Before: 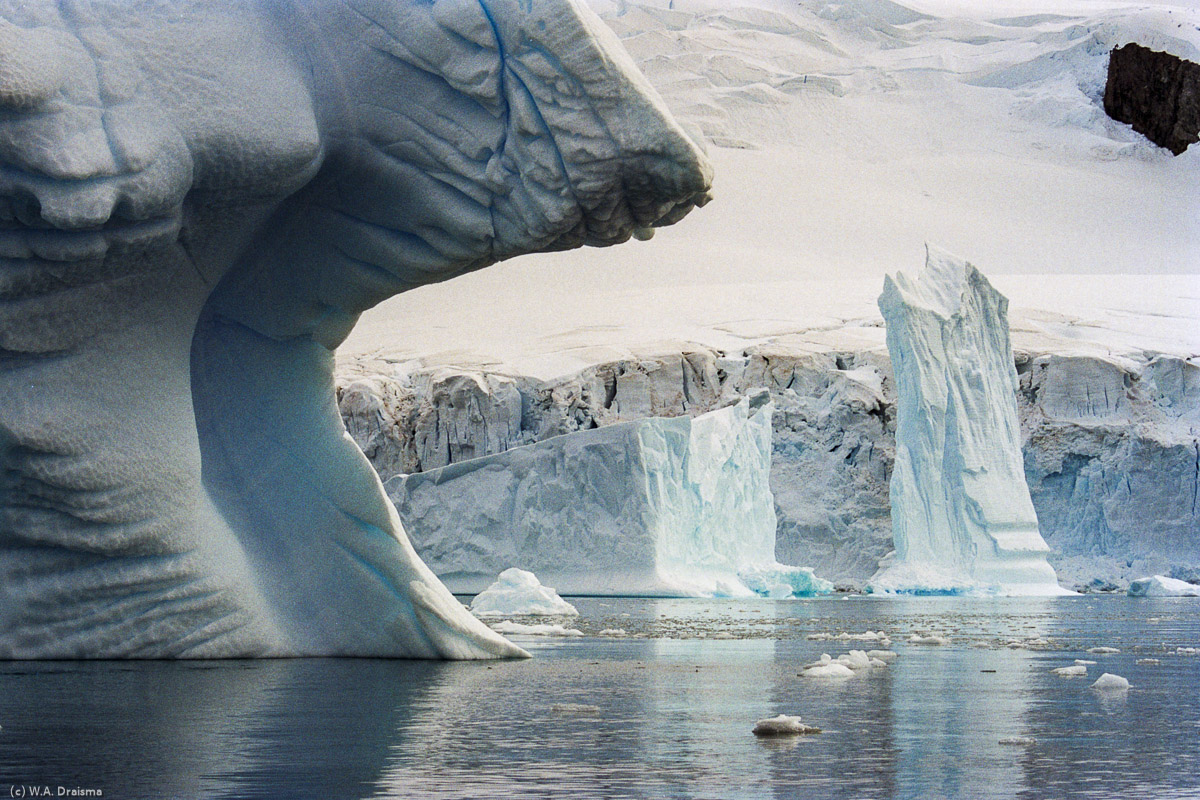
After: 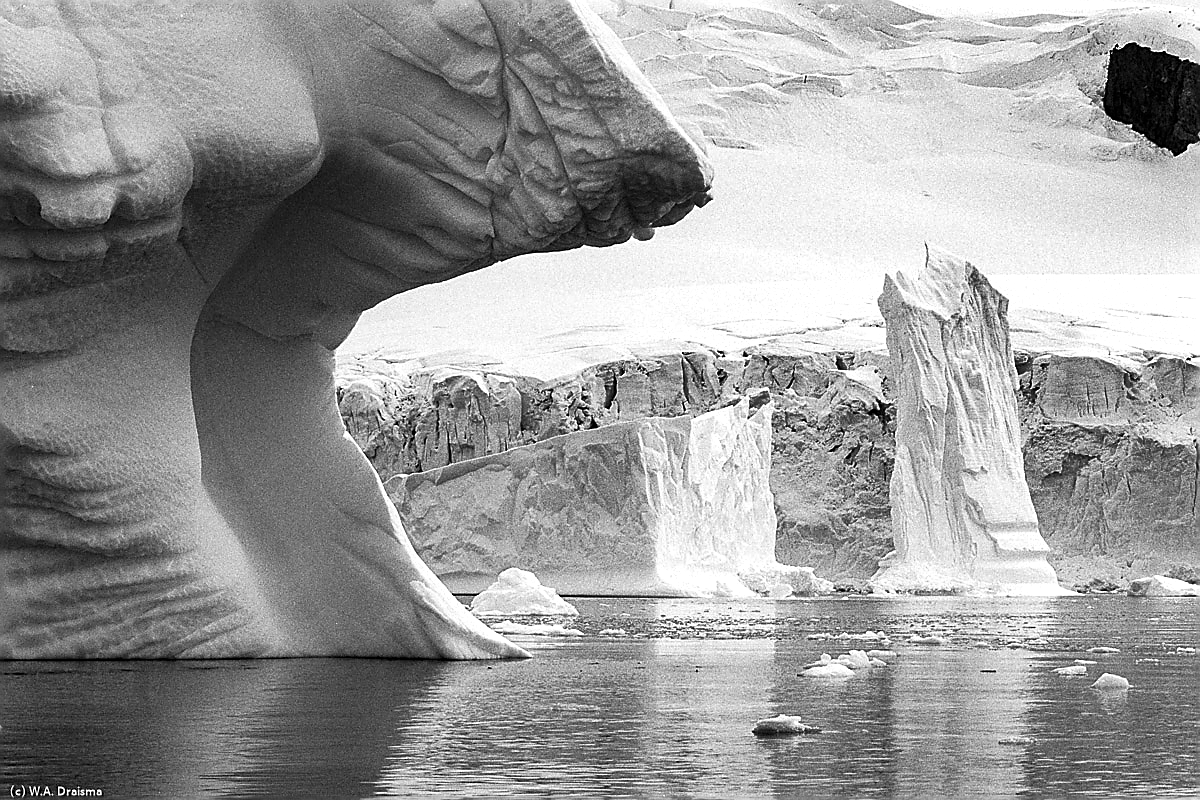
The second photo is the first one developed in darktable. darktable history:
shadows and highlights: low approximation 0.01, soften with gaussian
tone equalizer: -8 EV -0.388 EV, -7 EV -0.364 EV, -6 EV -0.303 EV, -5 EV -0.224 EV, -3 EV 0.198 EV, -2 EV 0.312 EV, -1 EV 0.411 EV, +0 EV 0.447 EV
color calibration: output gray [0.267, 0.423, 0.267, 0], illuminant as shot in camera, x 0.37, y 0.382, temperature 4316.85 K
sharpen: radius 1.347, amount 1.258, threshold 0.665
